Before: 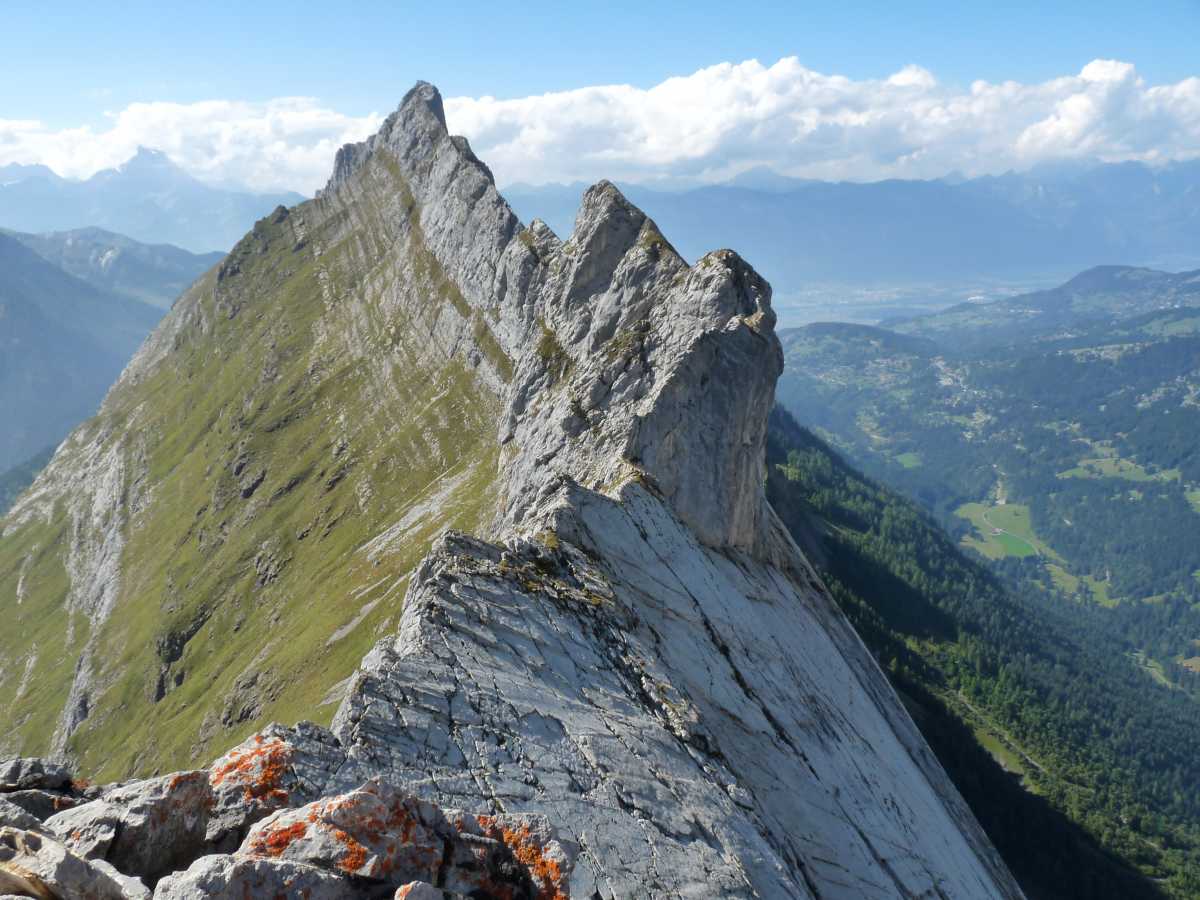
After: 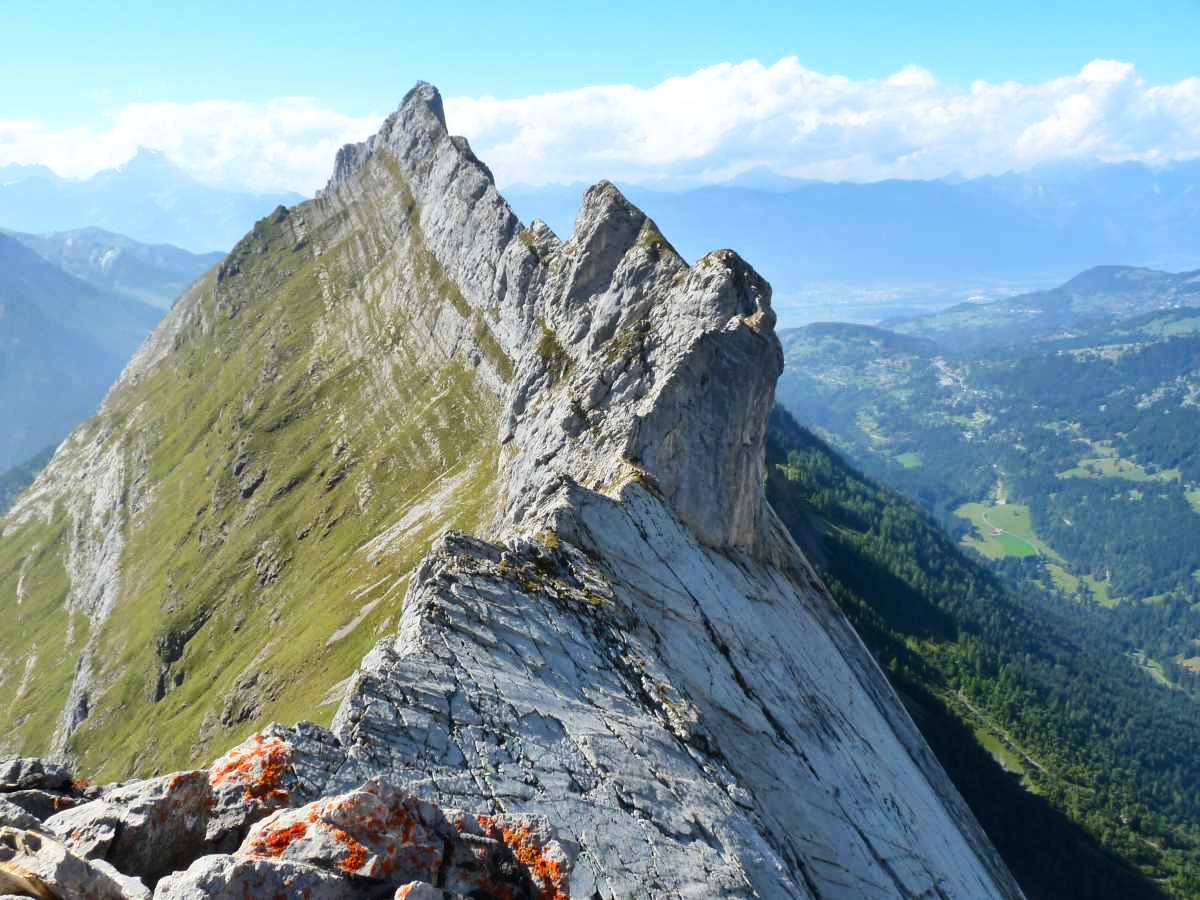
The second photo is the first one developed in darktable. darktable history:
contrast brightness saturation: contrast 0.234, brightness 0.099, saturation 0.295
